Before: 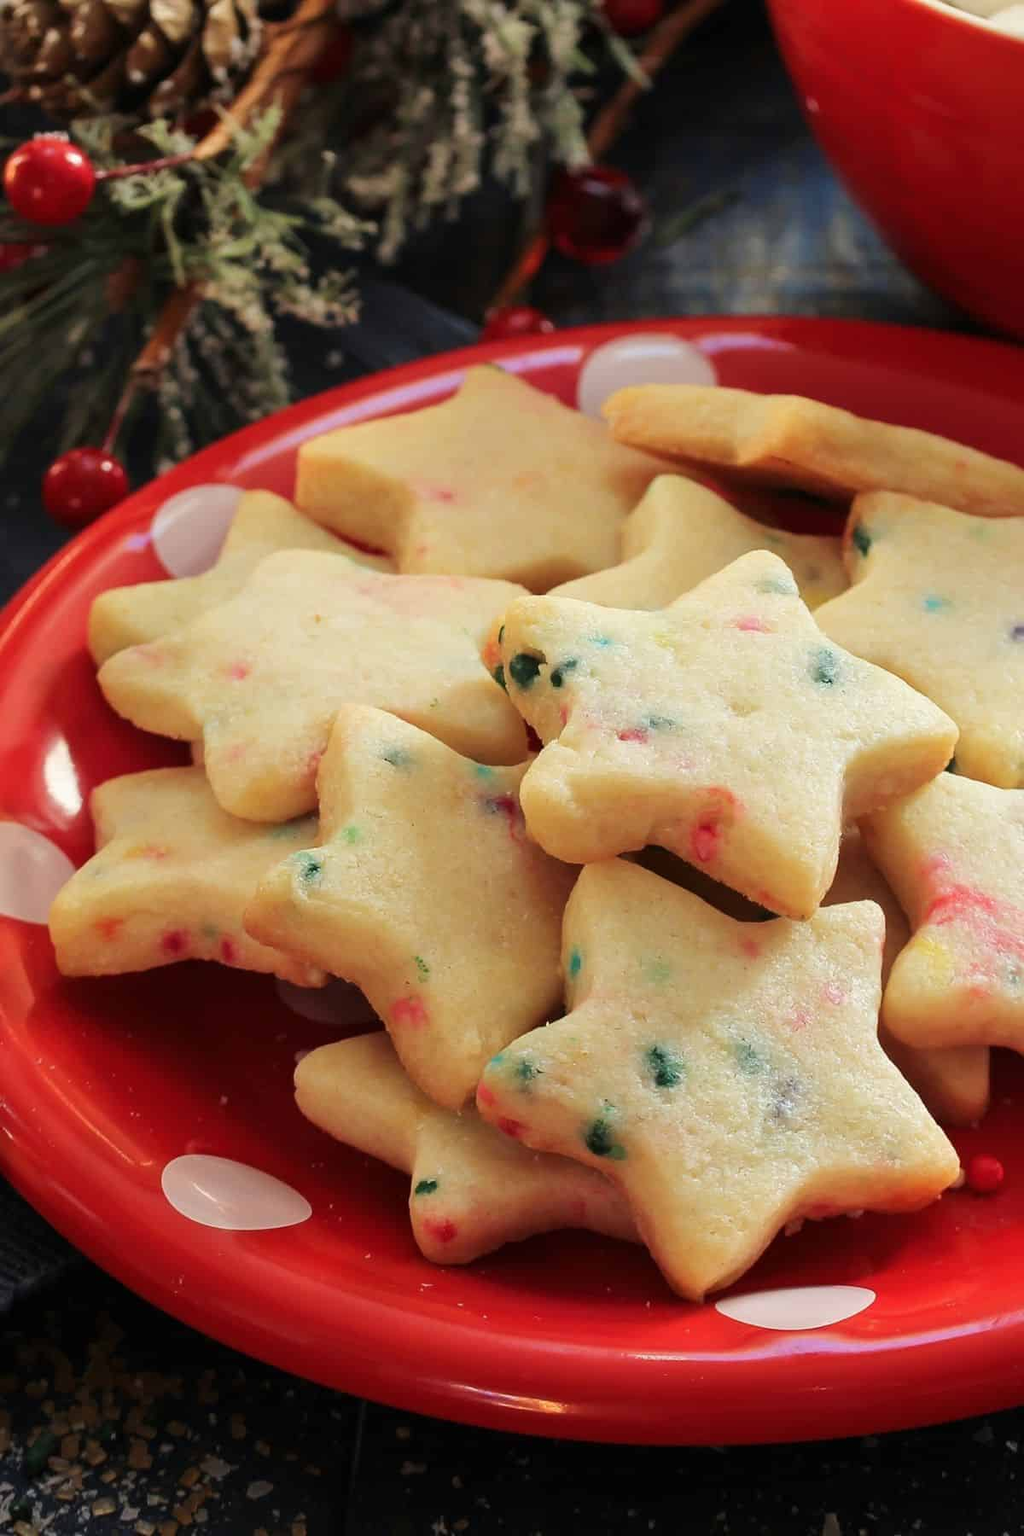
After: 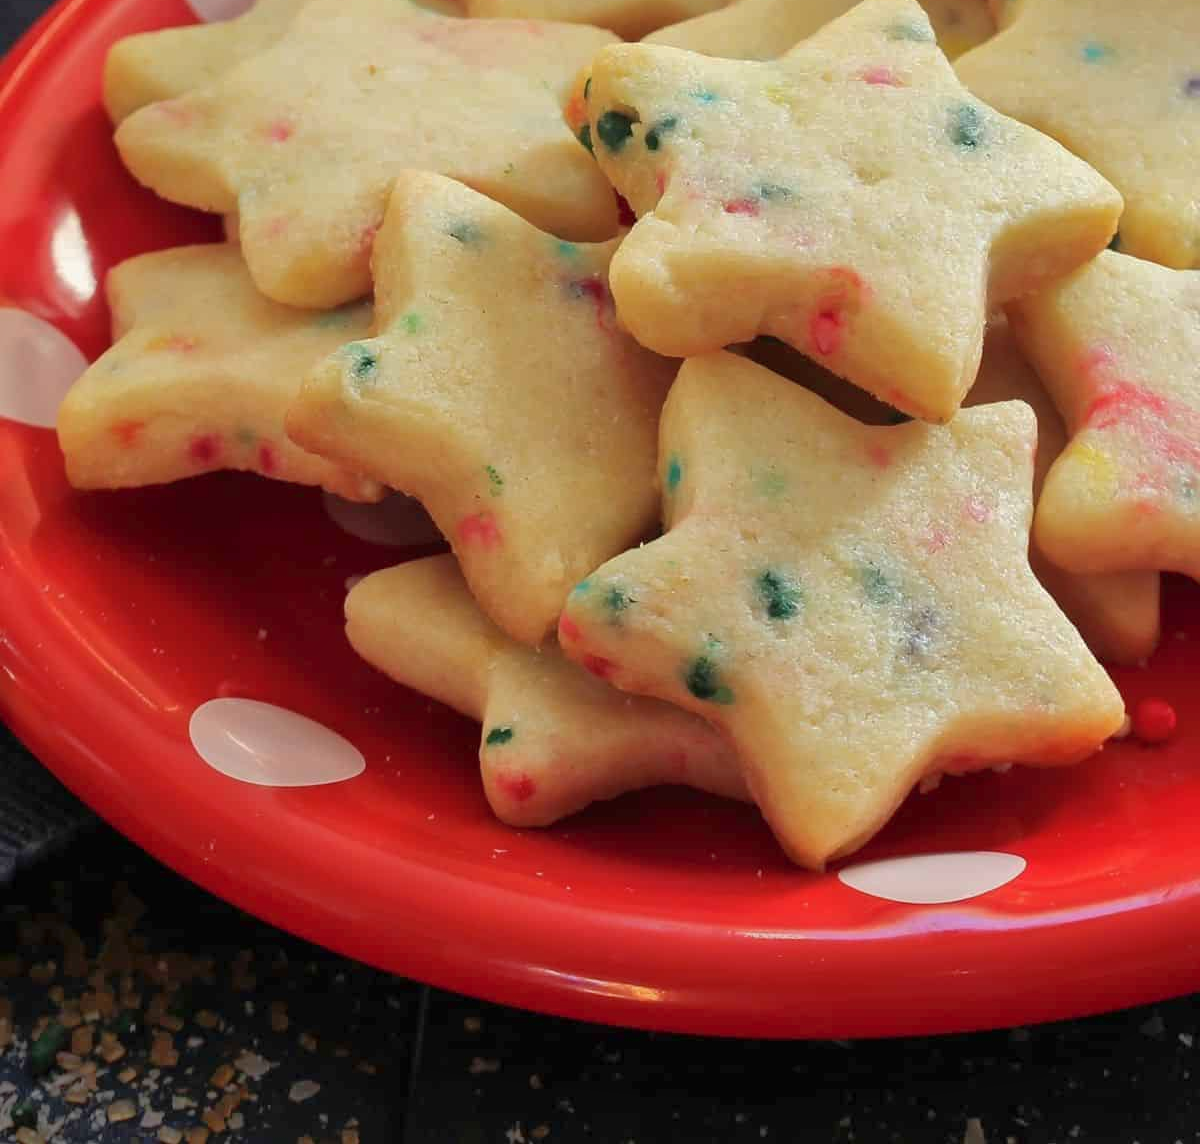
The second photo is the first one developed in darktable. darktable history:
shadows and highlights: on, module defaults
crop and rotate: top 36.435%
